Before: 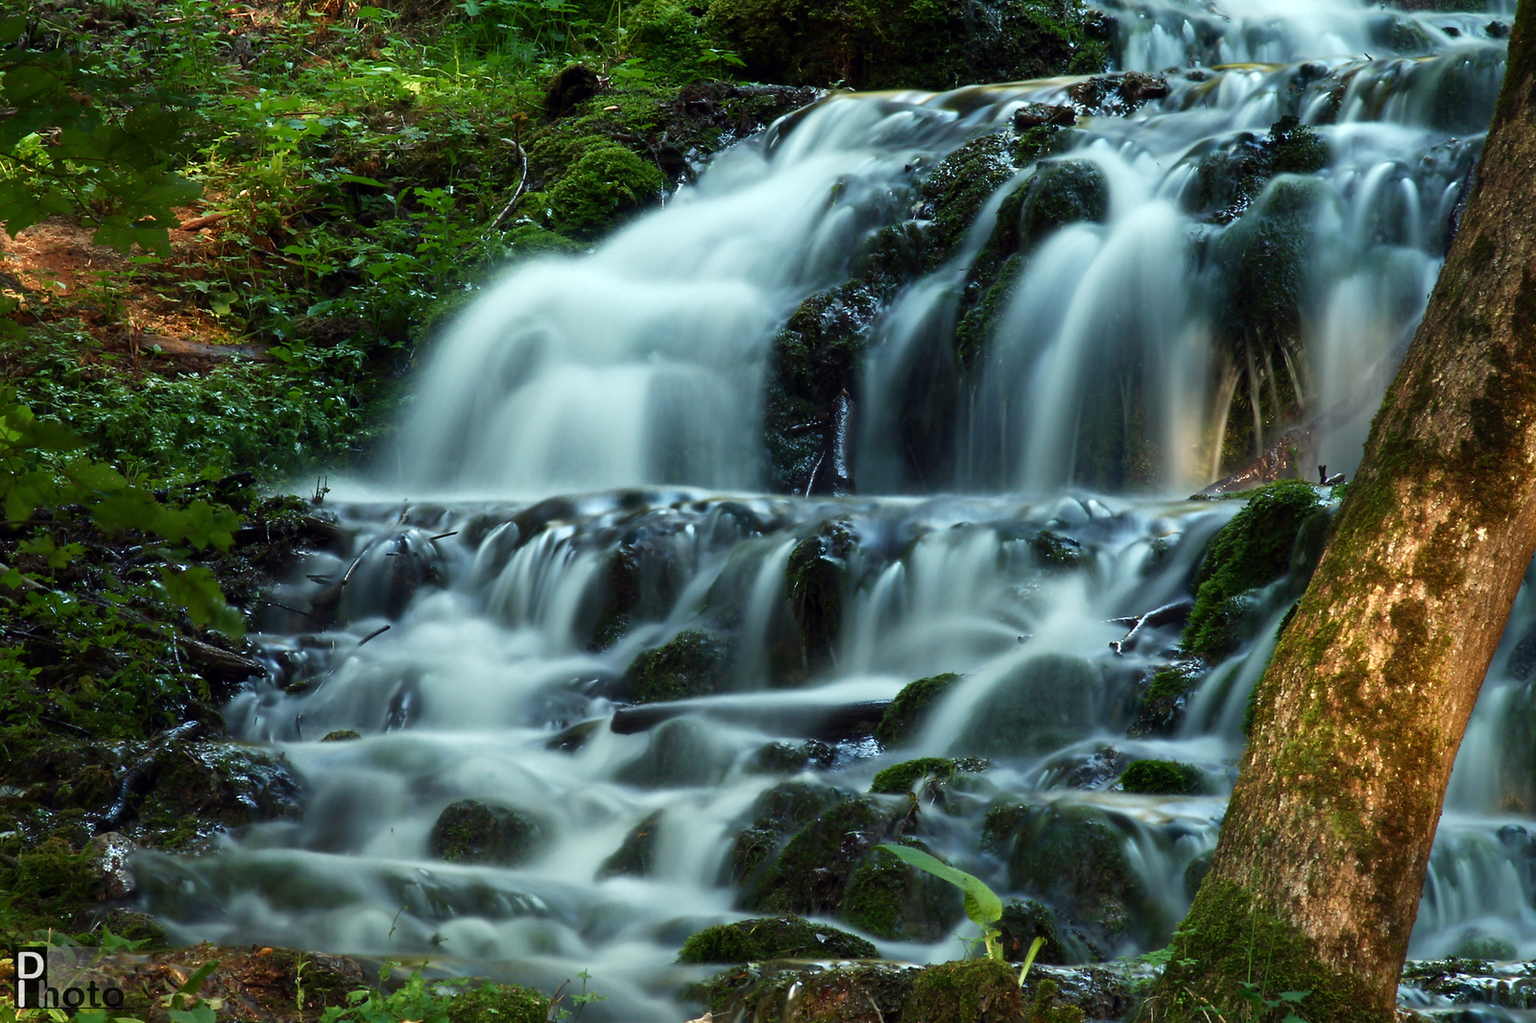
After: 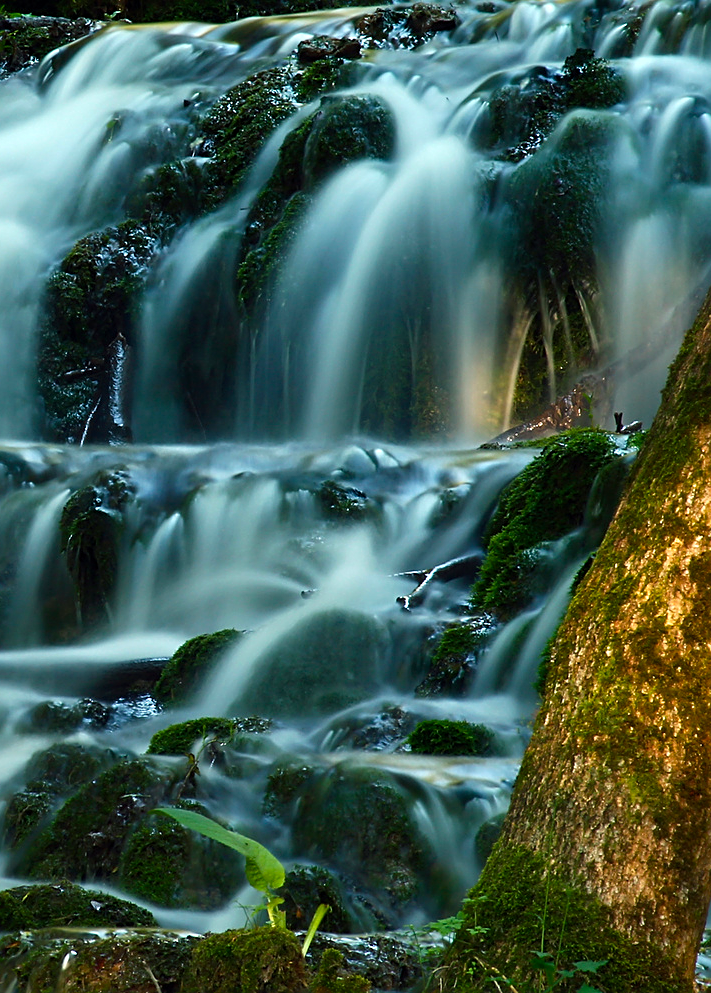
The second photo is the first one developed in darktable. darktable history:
sharpen: on, module defaults
color balance rgb: shadows lift › luminance -7.617%, shadows lift › chroma 2.221%, shadows lift › hue 164.9°, perceptual saturation grading › global saturation 25.203%
crop: left 47.467%, top 6.759%, right 8.022%
